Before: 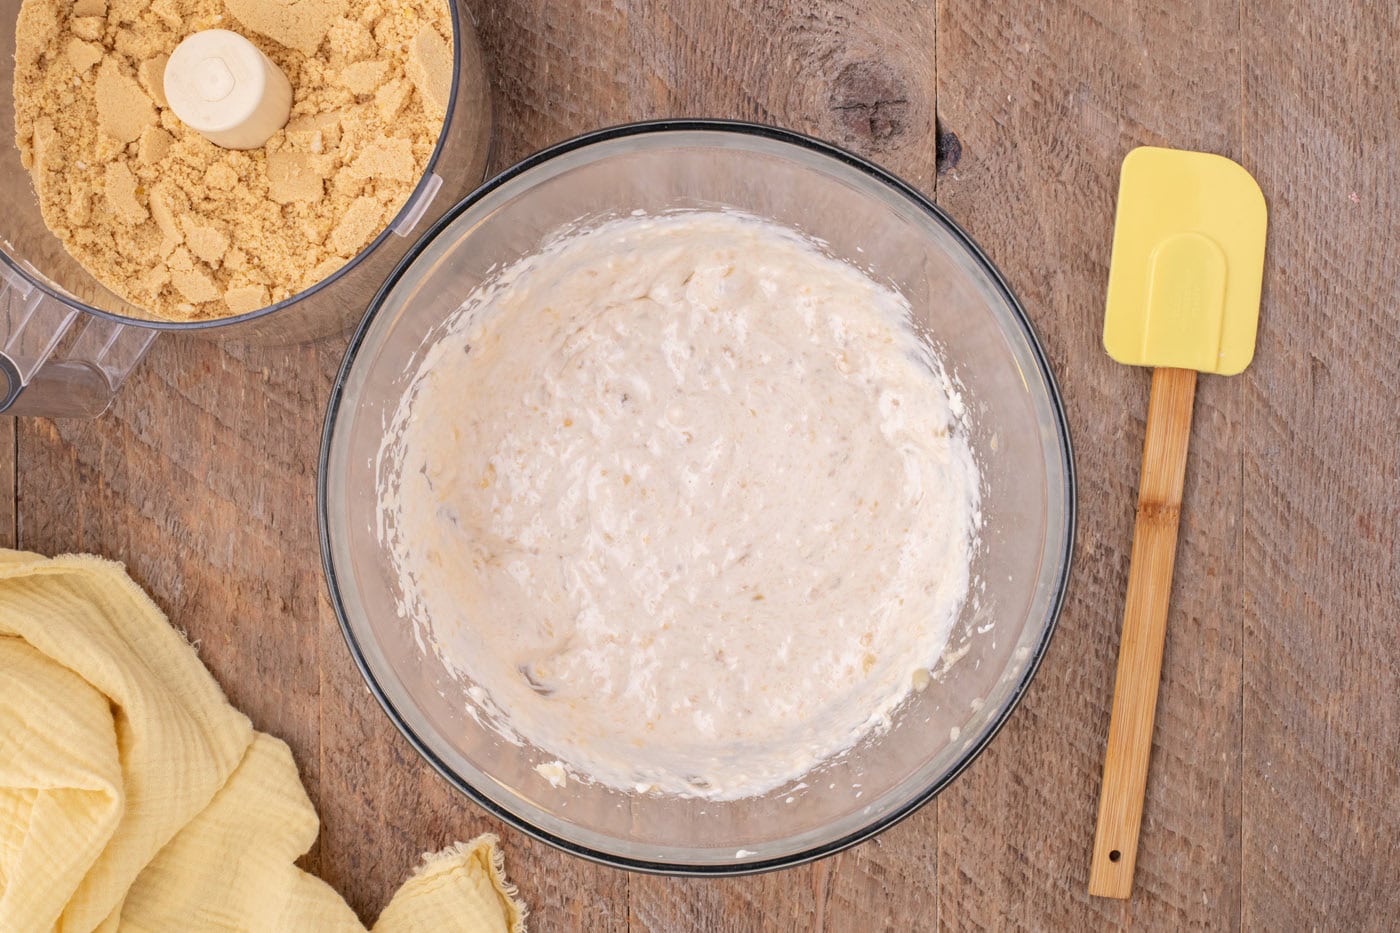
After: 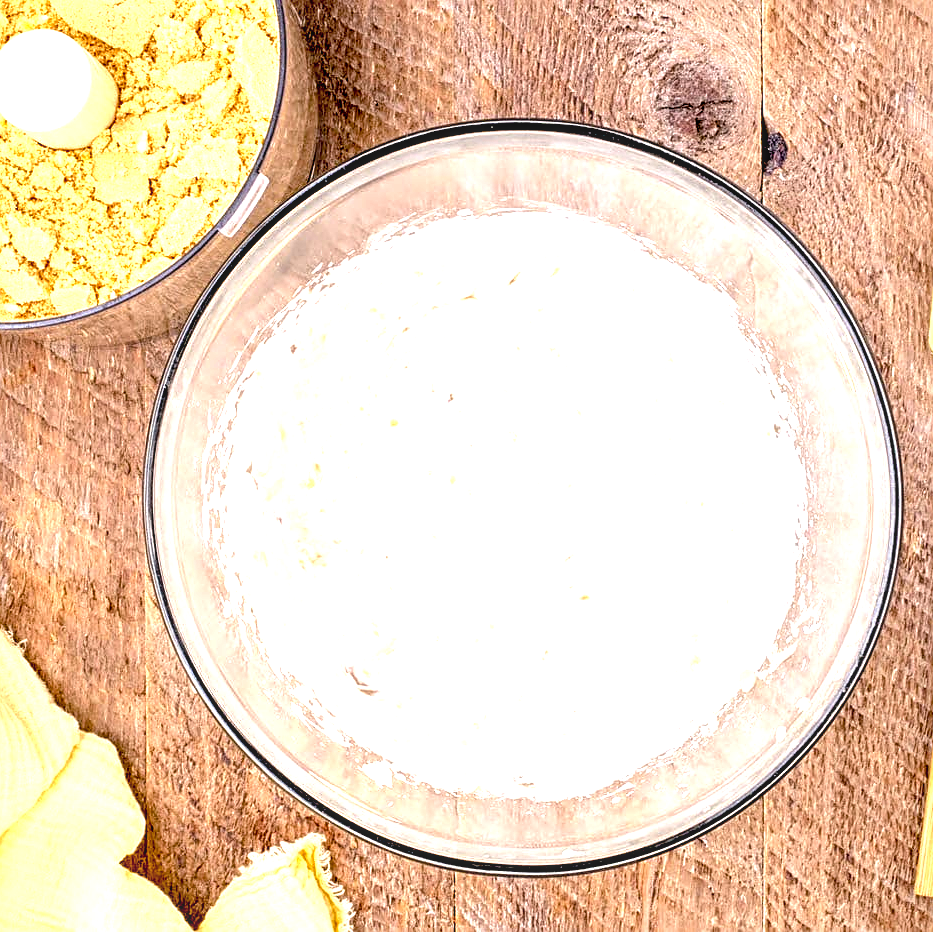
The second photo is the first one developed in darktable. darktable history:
sharpen: on, module defaults
color balance rgb: perceptual saturation grading › global saturation 0.261%, perceptual brilliance grading › global brilliance 2.932%, perceptual brilliance grading › highlights -2.75%, perceptual brilliance grading › shadows 3.228%, global vibrance 25.08%, contrast 20.314%
exposure: black level correction 0.033, exposure 0.904 EV, compensate exposure bias true, compensate highlight preservation false
crop and rotate: left 12.444%, right 20.847%
local contrast: on, module defaults
tone equalizer: -8 EV 0.047 EV, edges refinement/feathering 500, mask exposure compensation -1.57 EV, preserve details no
